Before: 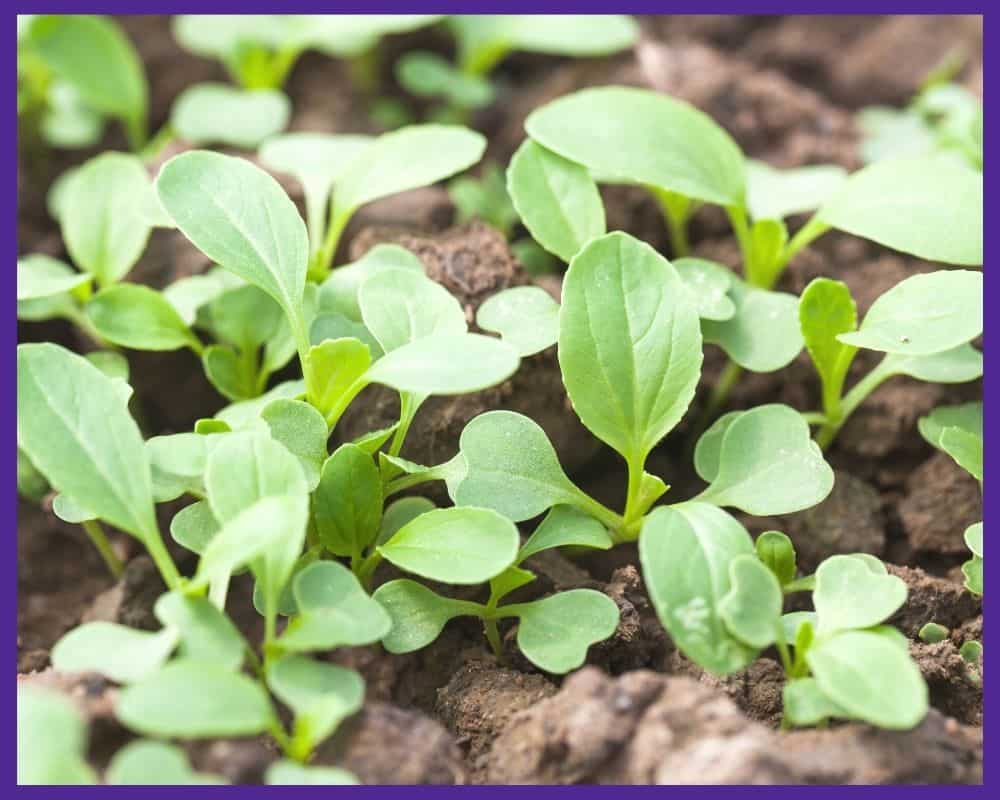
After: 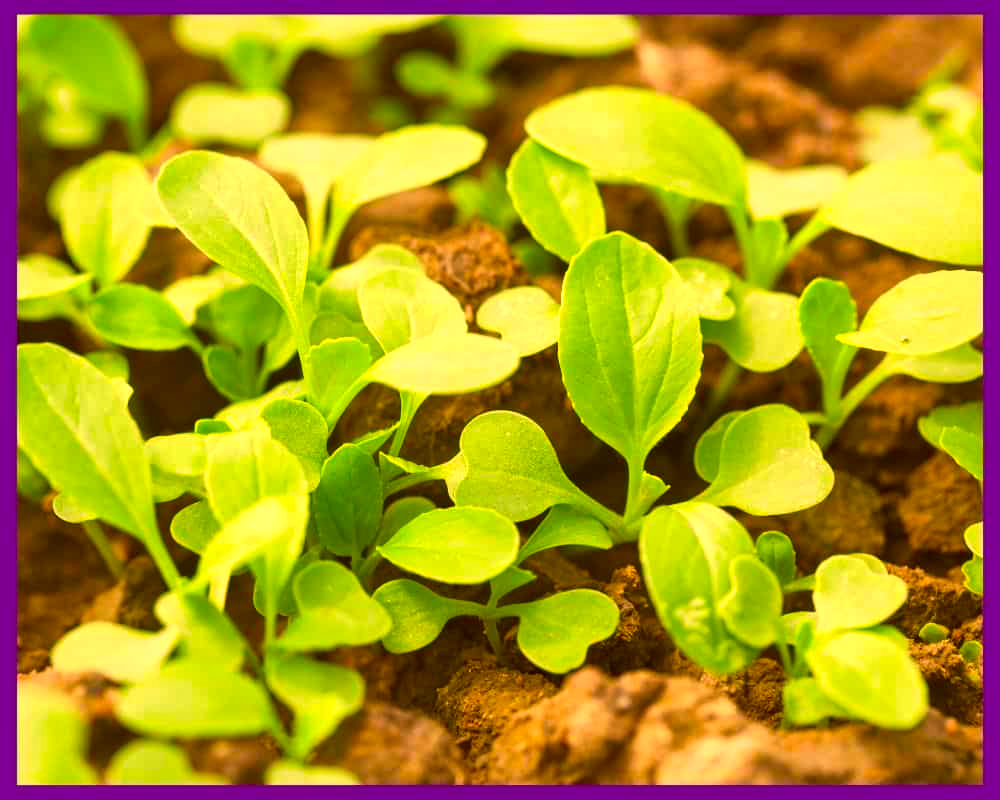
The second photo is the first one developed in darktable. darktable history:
color correction: highlights a* 10.44, highlights b* 30.04, shadows a* 2.73, shadows b* 17.51, saturation 1.72
local contrast: mode bilateral grid, contrast 20, coarseness 50, detail 144%, midtone range 0.2
